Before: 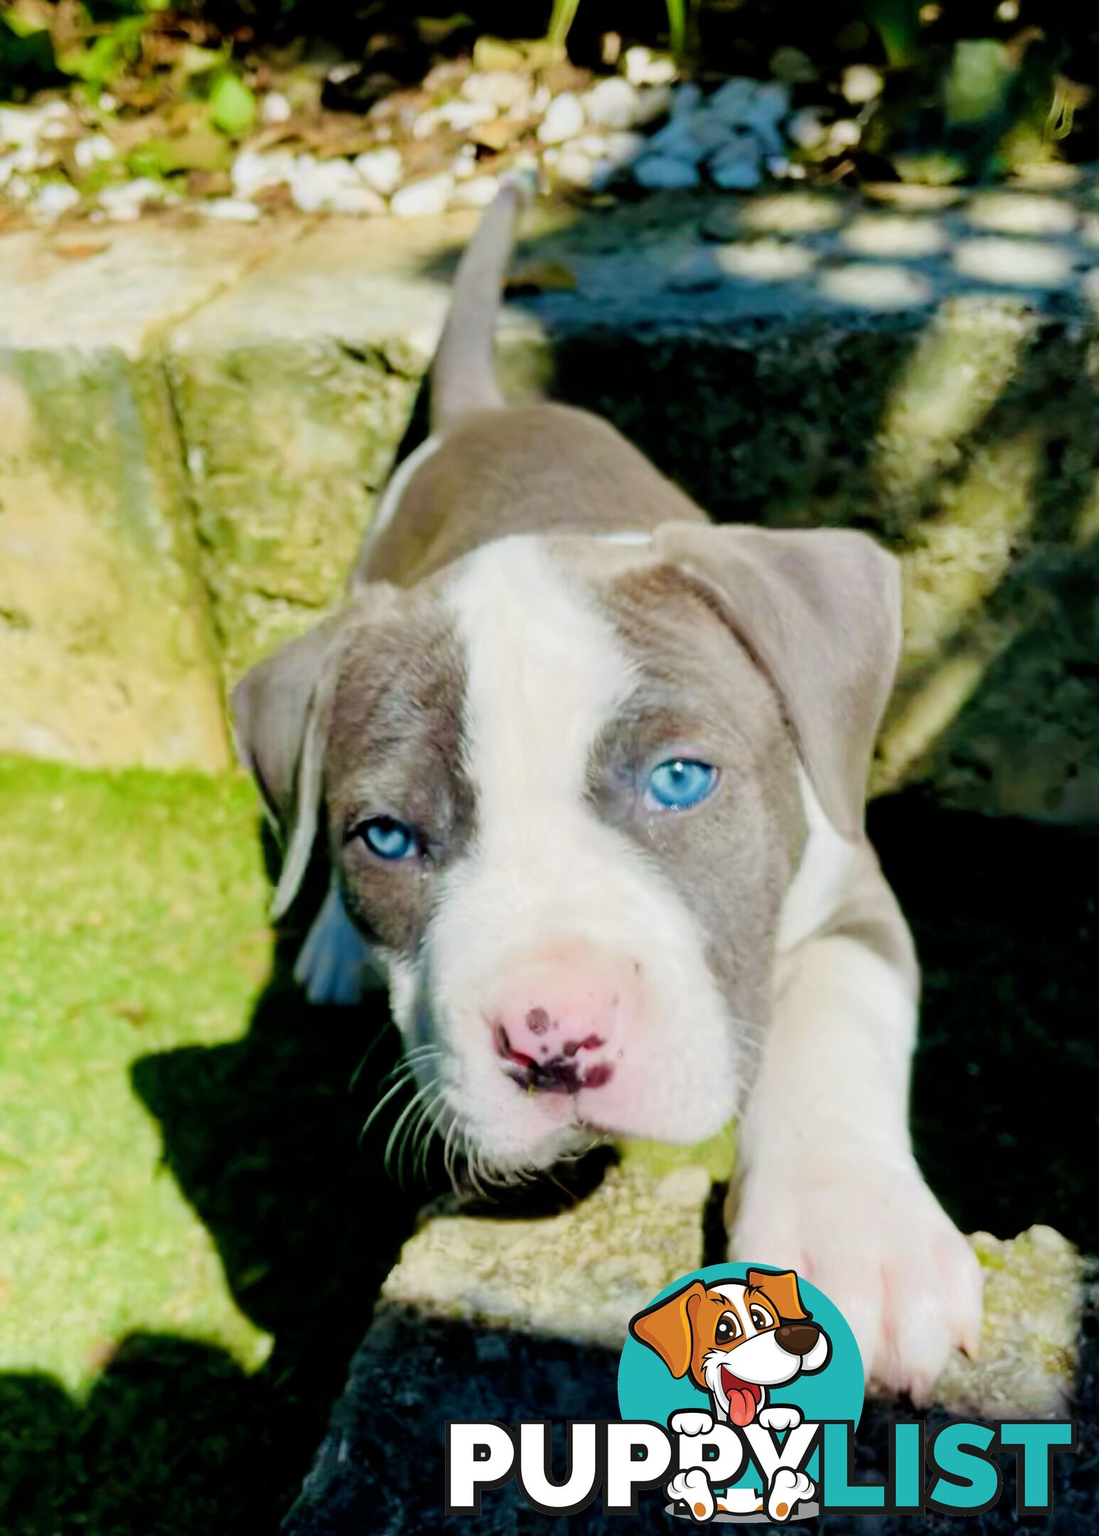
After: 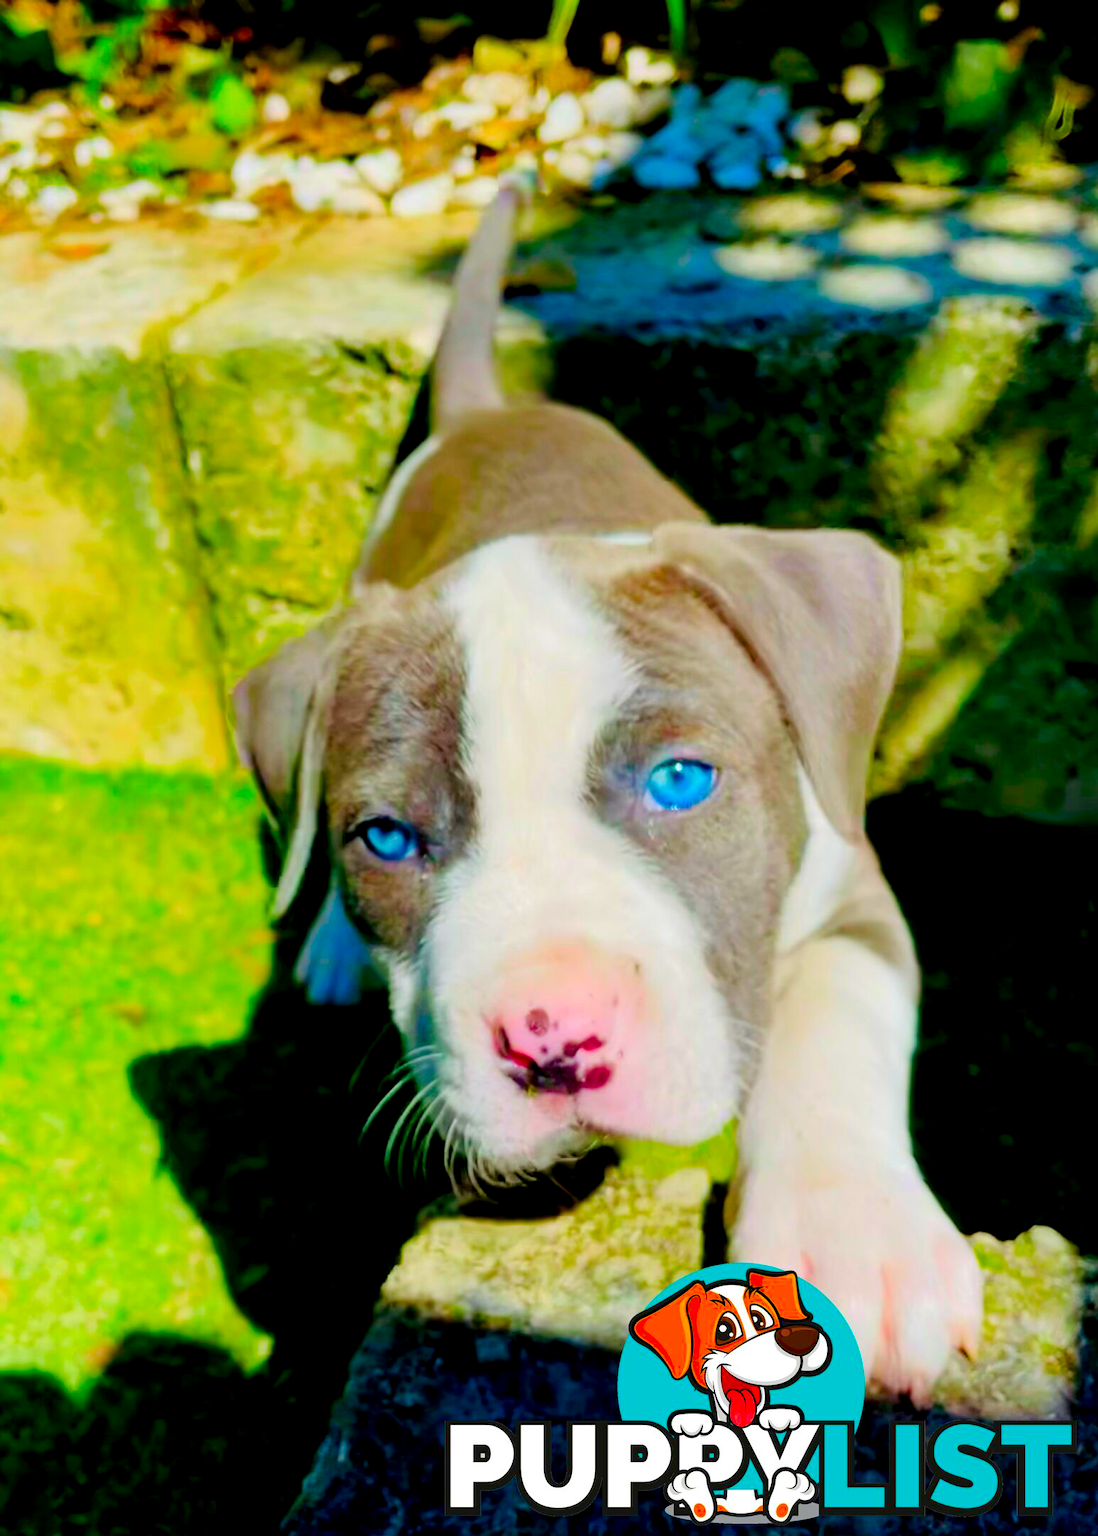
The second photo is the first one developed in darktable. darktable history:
crop and rotate: left 0.126%
color correction: saturation 2.15
